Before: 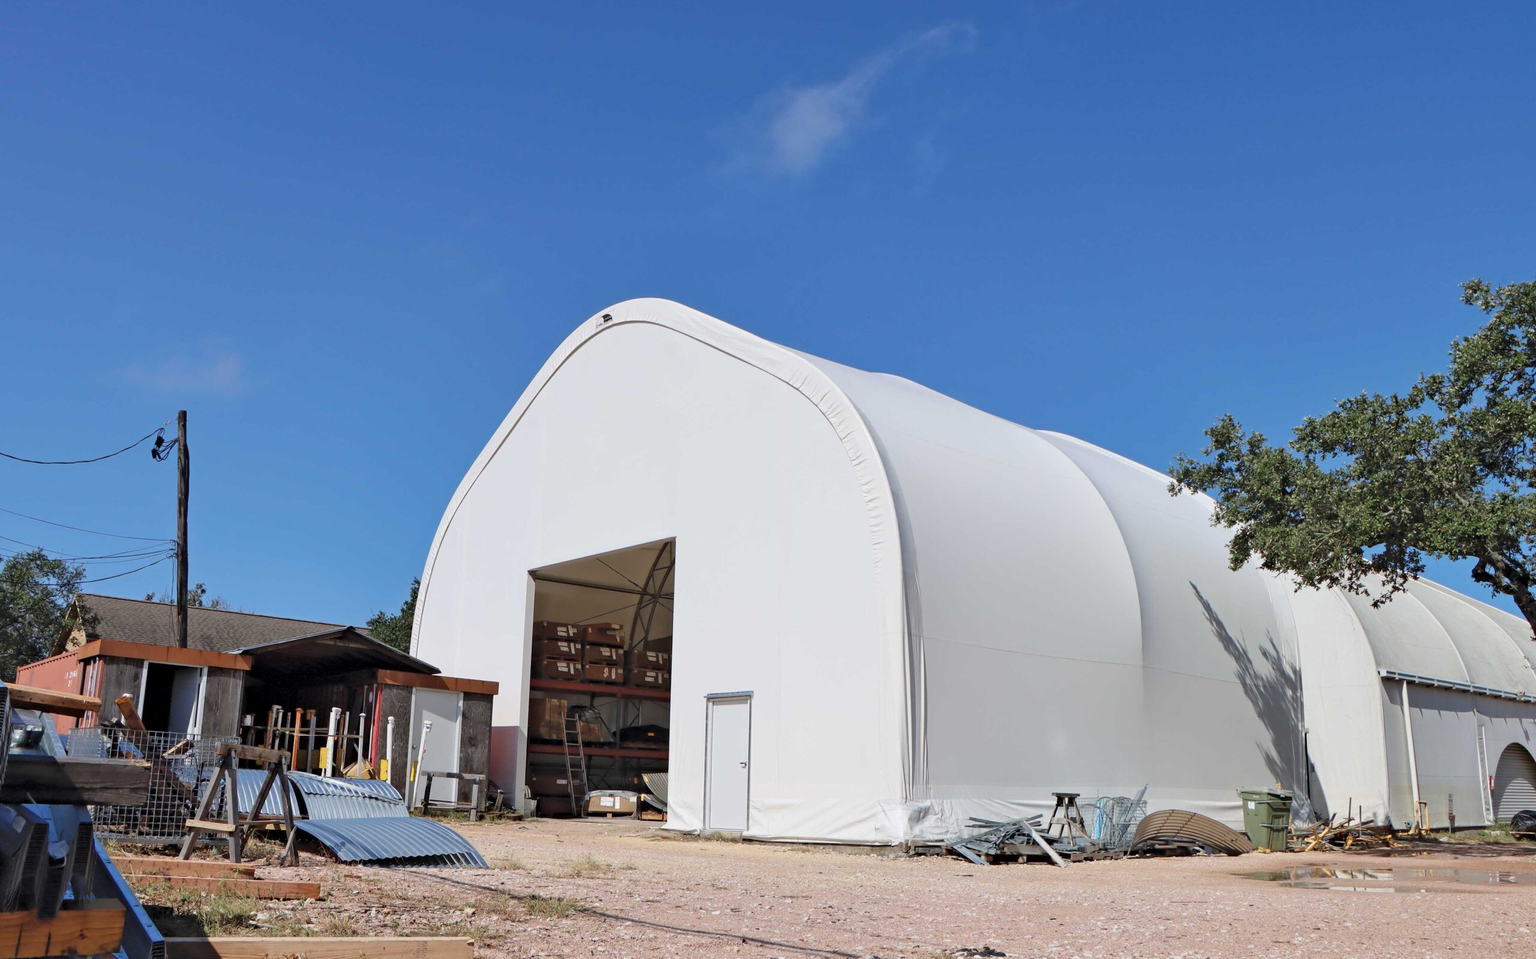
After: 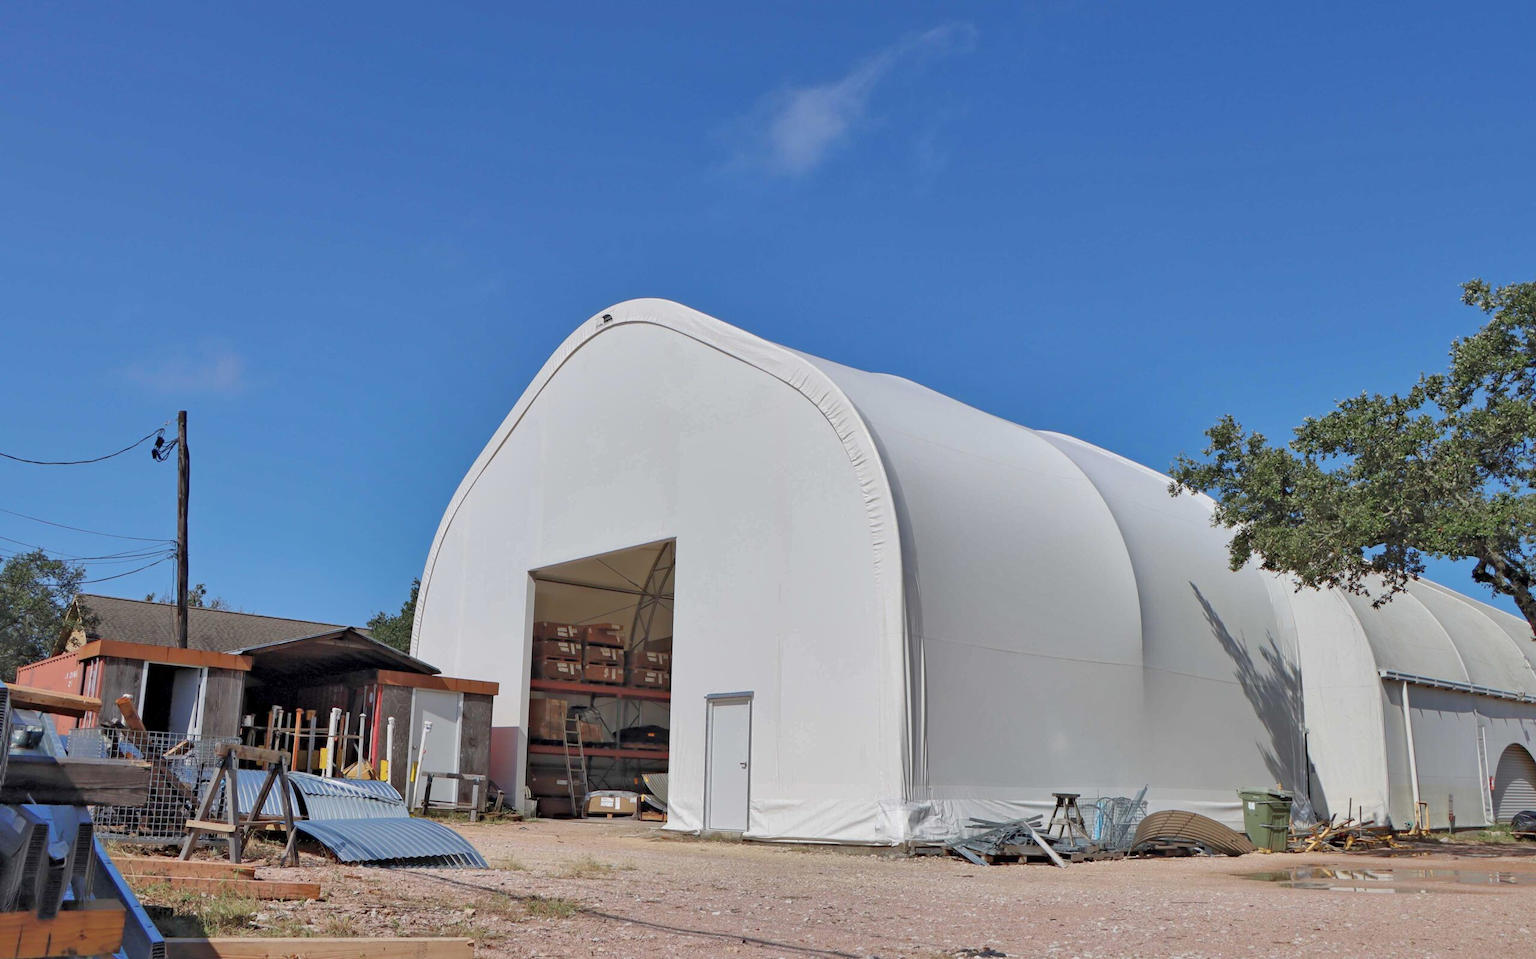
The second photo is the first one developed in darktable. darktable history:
shadows and highlights: shadows 60.87, highlights -60.06, highlights color adjustment 0.373%
